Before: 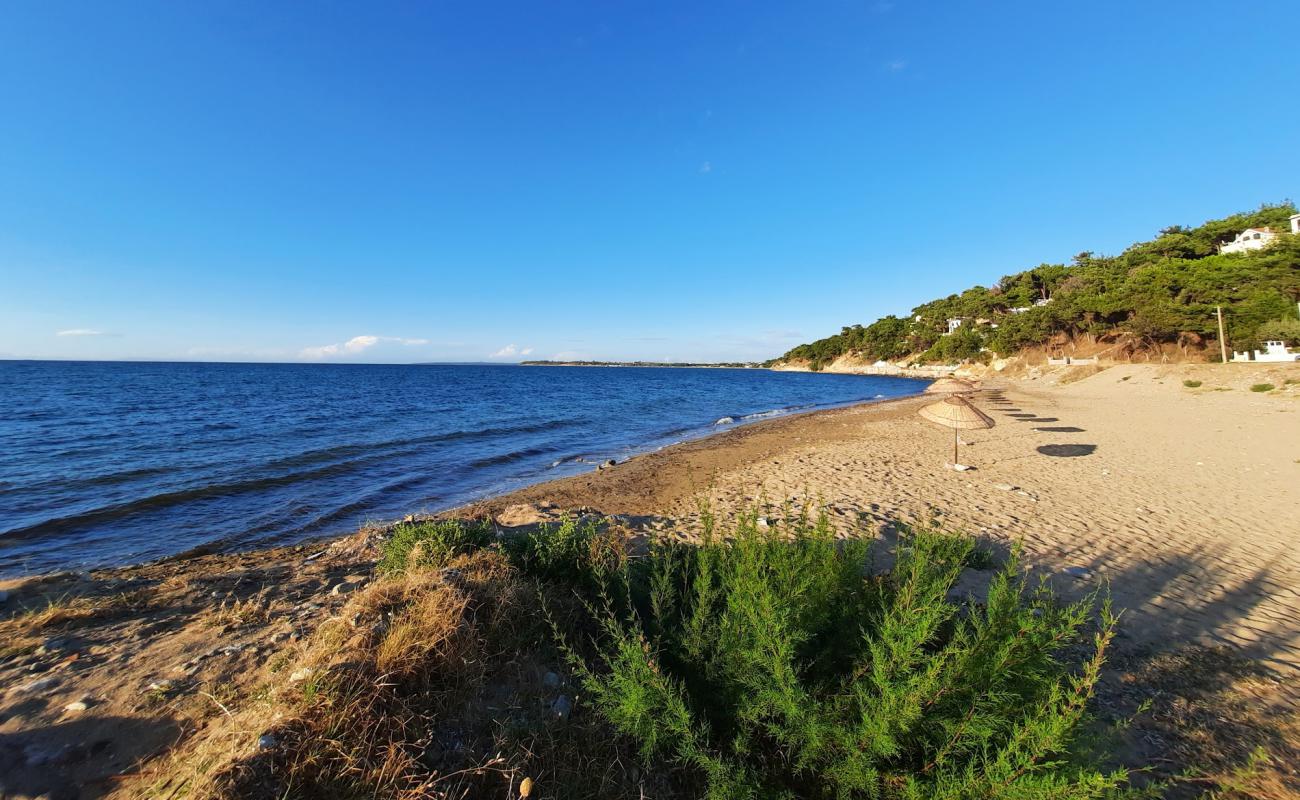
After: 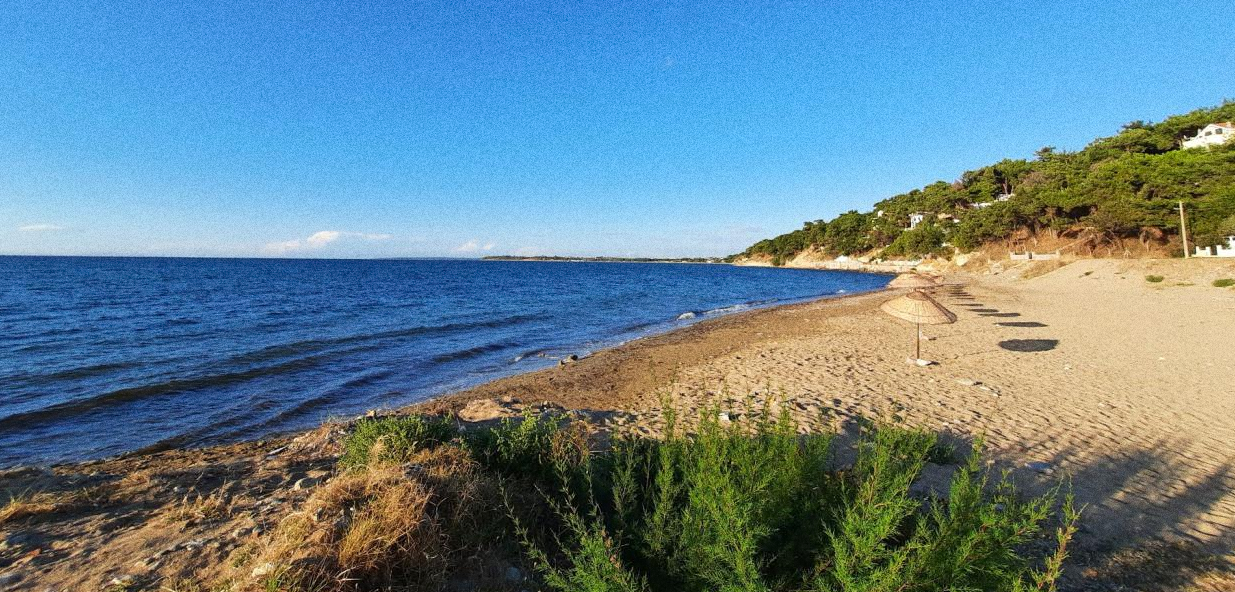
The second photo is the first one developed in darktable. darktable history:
grain: coarseness 0.09 ISO, strength 40%
crop and rotate: left 2.991%, top 13.302%, right 1.981%, bottom 12.636%
